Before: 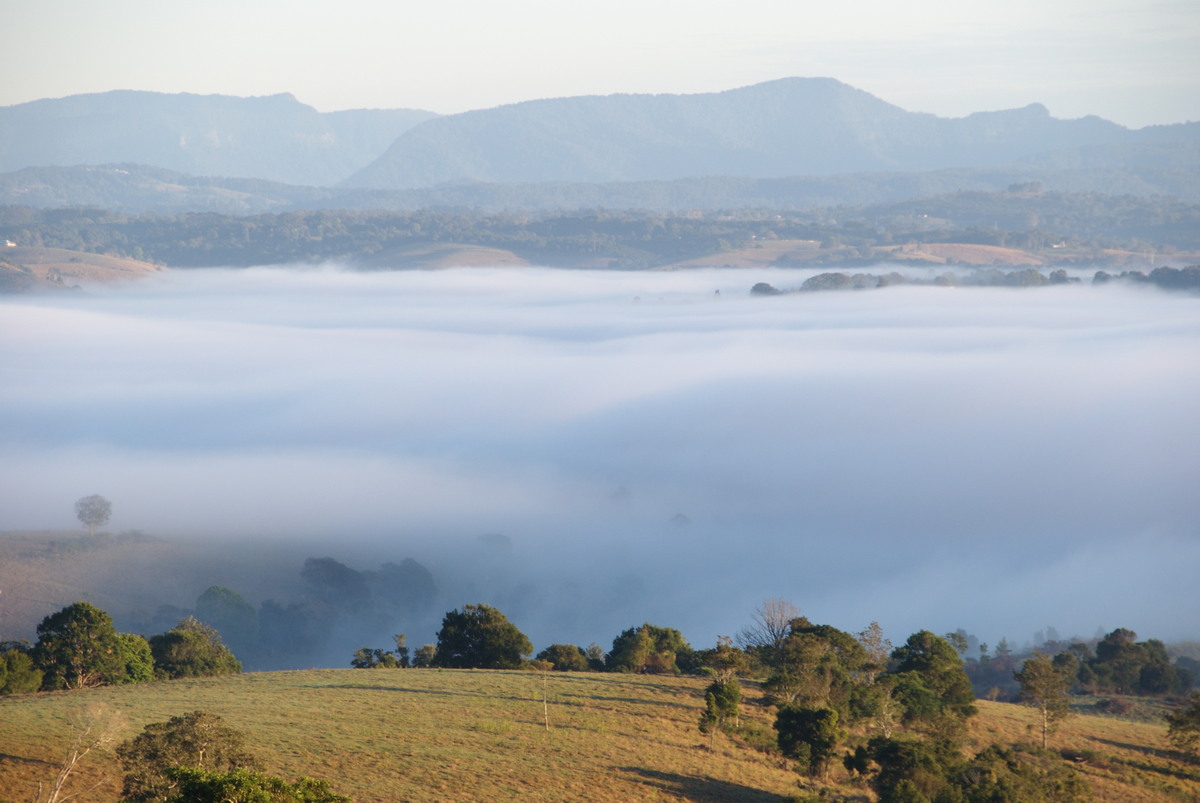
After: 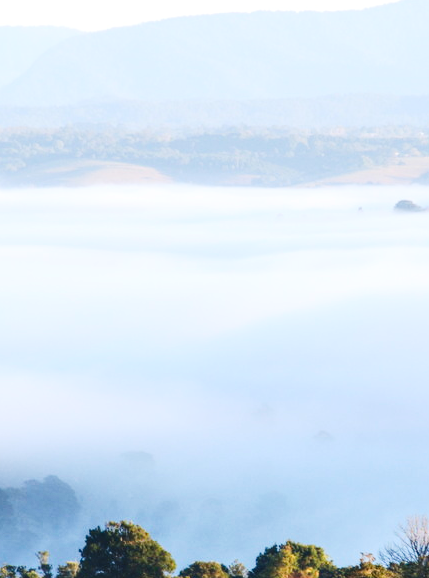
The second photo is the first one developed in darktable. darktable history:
crop and rotate: left 29.826%, top 10.368%, right 34.402%, bottom 17.627%
exposure: black level correction 0, exposure 0.701 EV, compensate highlight preservation false
tone curve: curves: ch0 [(0, 0.011) (0.139, 0.106) (0.295, 0.271) (0.499, 0.523) (0.739, 0.782) (0.857, 0.879) (1, 0.967)]; ch1 [(0, 0) (0.272, 0.249) (0.388, 0.385) (0.469, 0.456) (0.495, 0.497) (0.524, 0.518) (0.602, 0.623) (0.725, 0.779) (1, 1)]; ch2 [(0, 0) (0.125, 0.089) (0.353, 0.329) (0.443, 0.408) (0.502, 0.499) (0.548, 0.549) (0.608, 0.635) (1, 1)], preserve colors none
contrast brightness saturation: contrast 0.227, brightness 0.105, saturation 0.286
local contrast: on, module defaults
